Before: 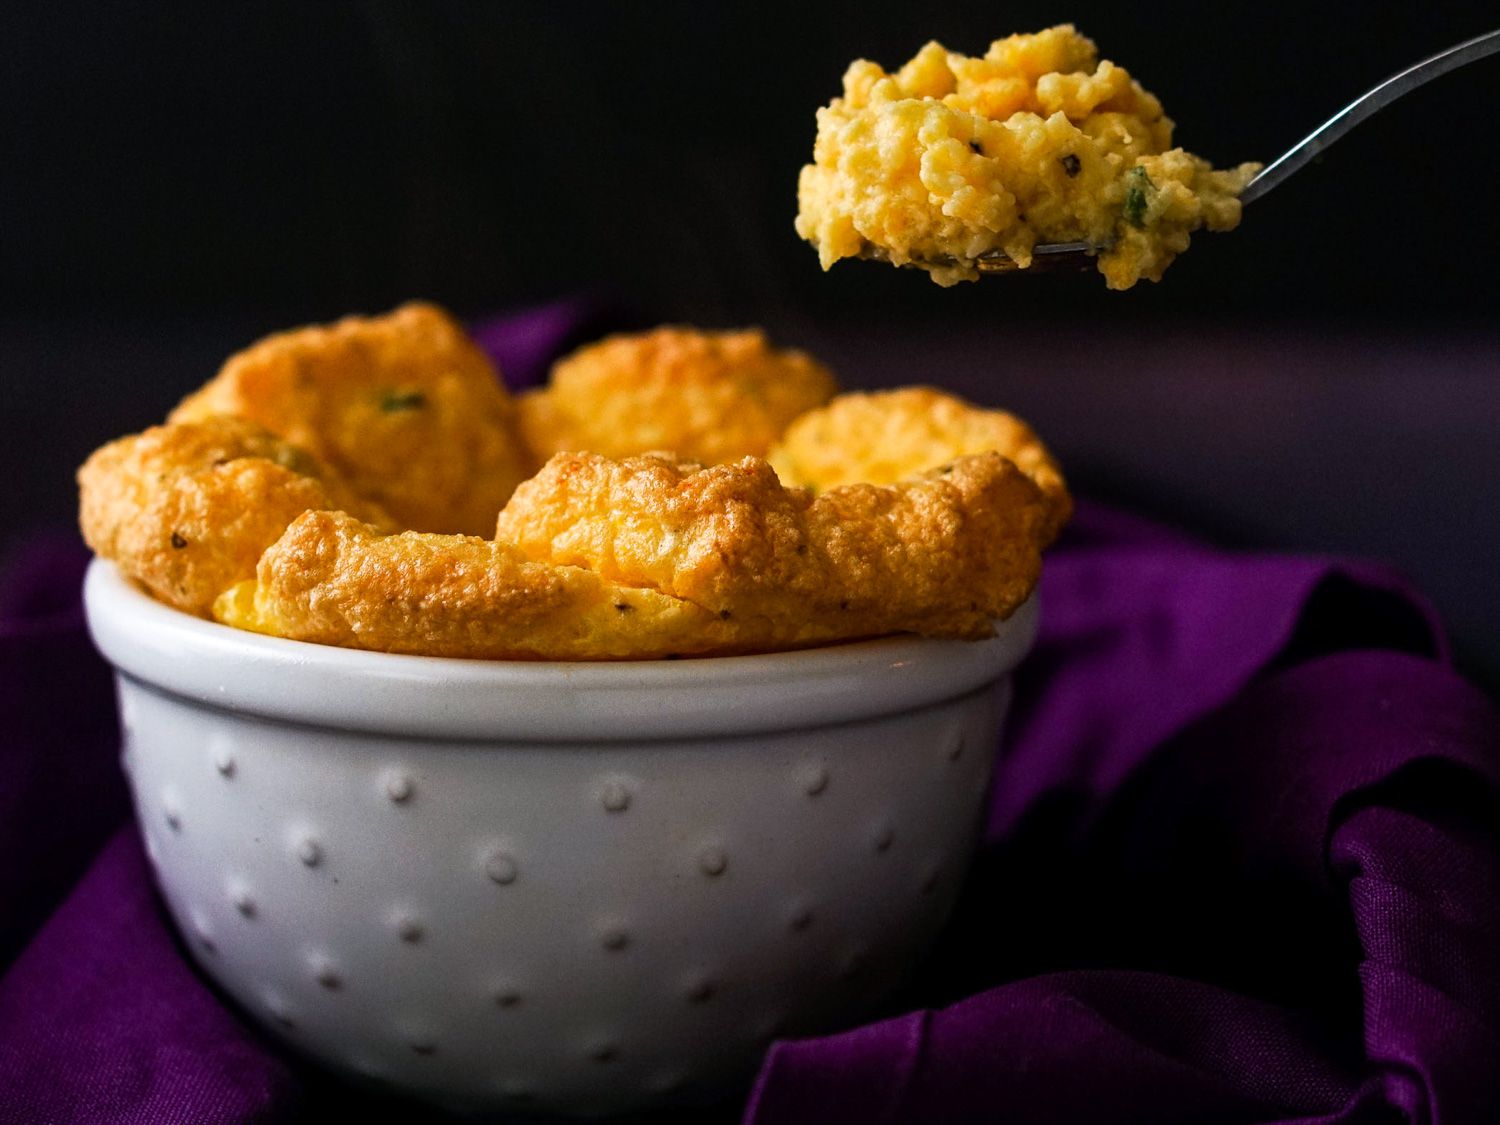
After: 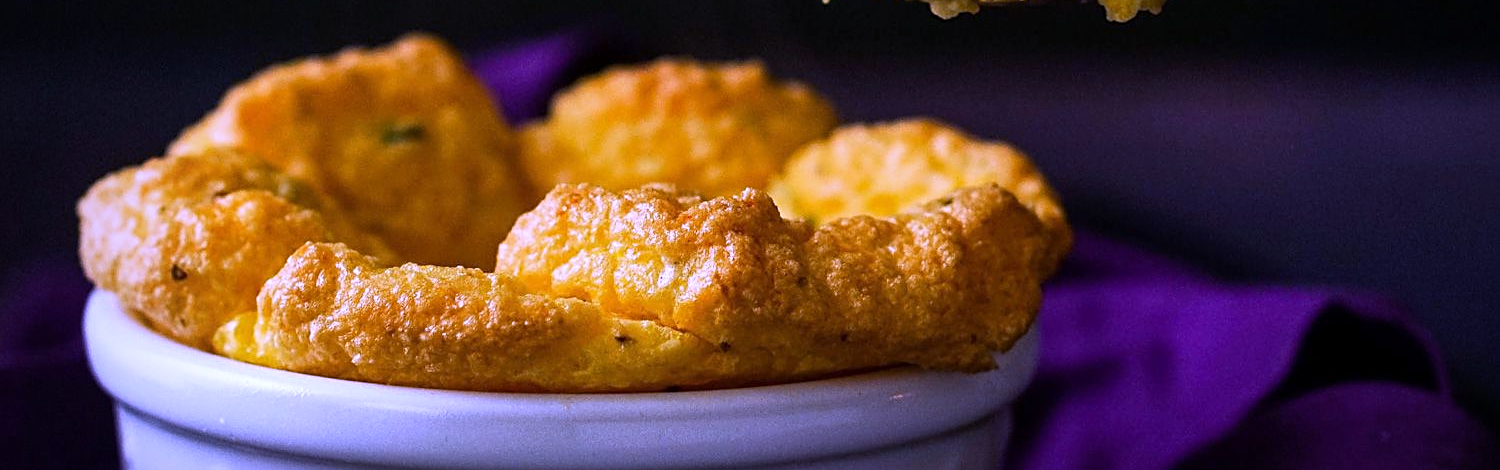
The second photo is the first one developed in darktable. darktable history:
white balance: red 0.98, blue 1.61
crop and rotate: top 23.84%, bottom 34.294%
sharpen: on, module defaults
vignetting: fall-off start 70.97%, brightness -0.584, saturation -0.118, width/height ratio 1.333
